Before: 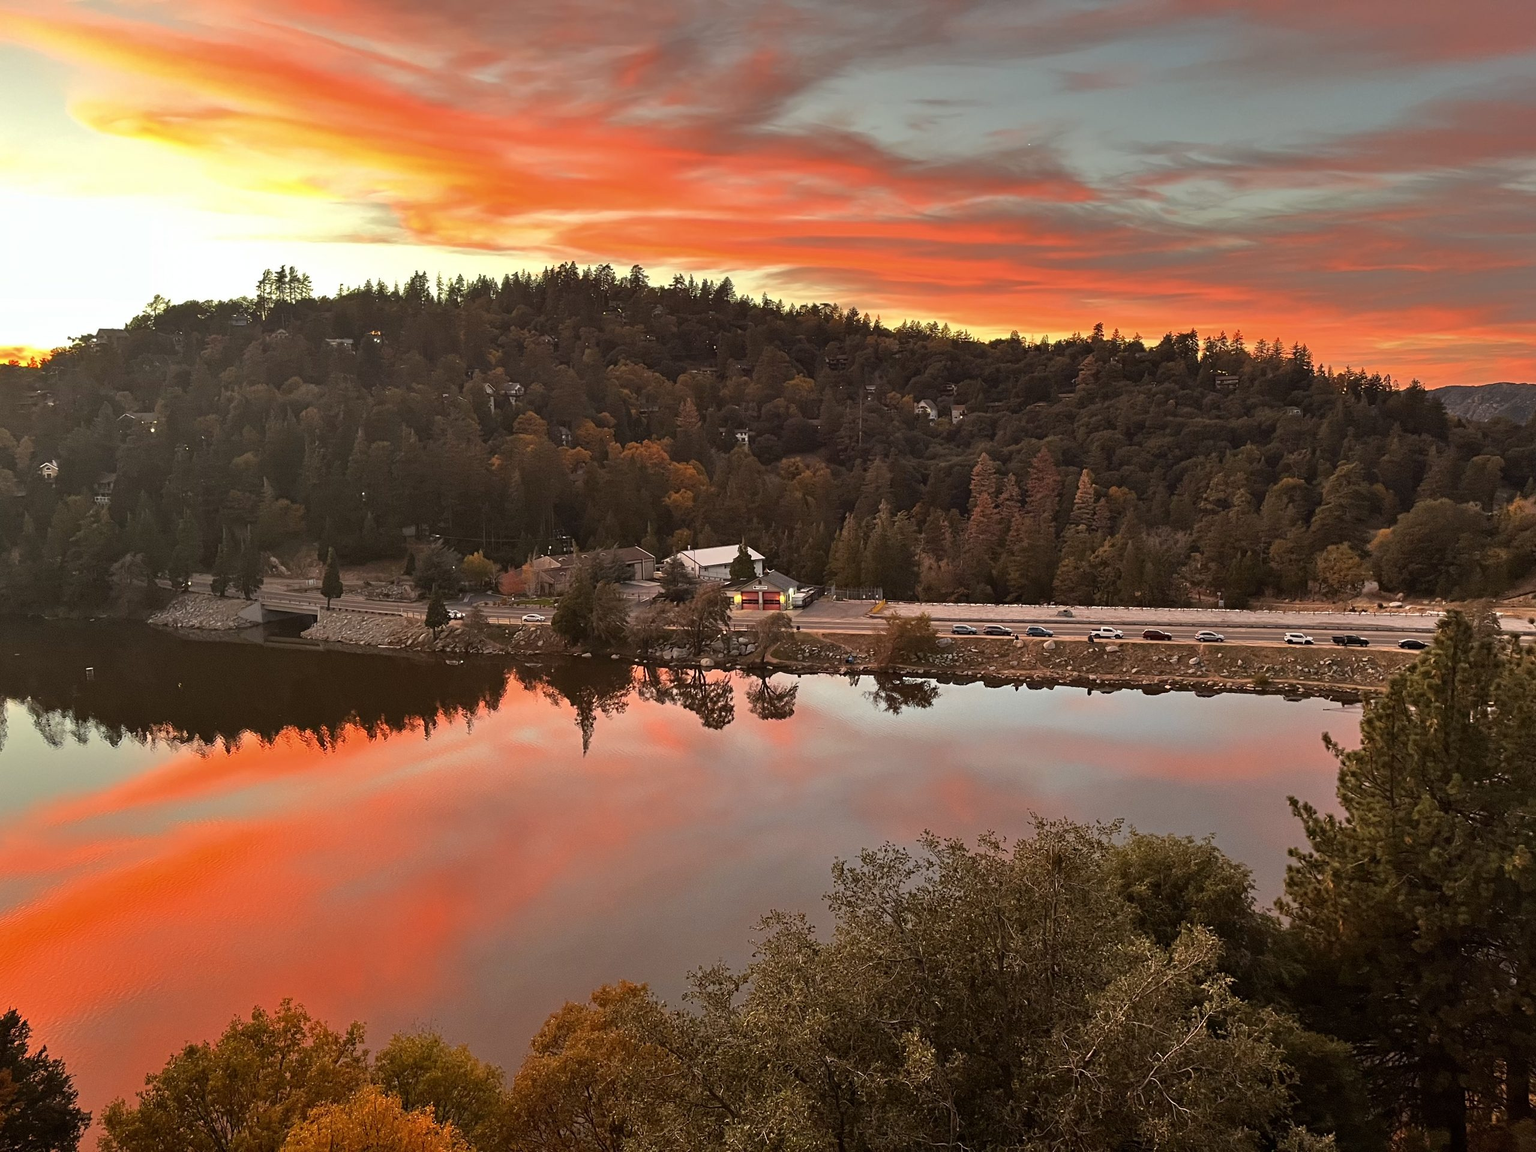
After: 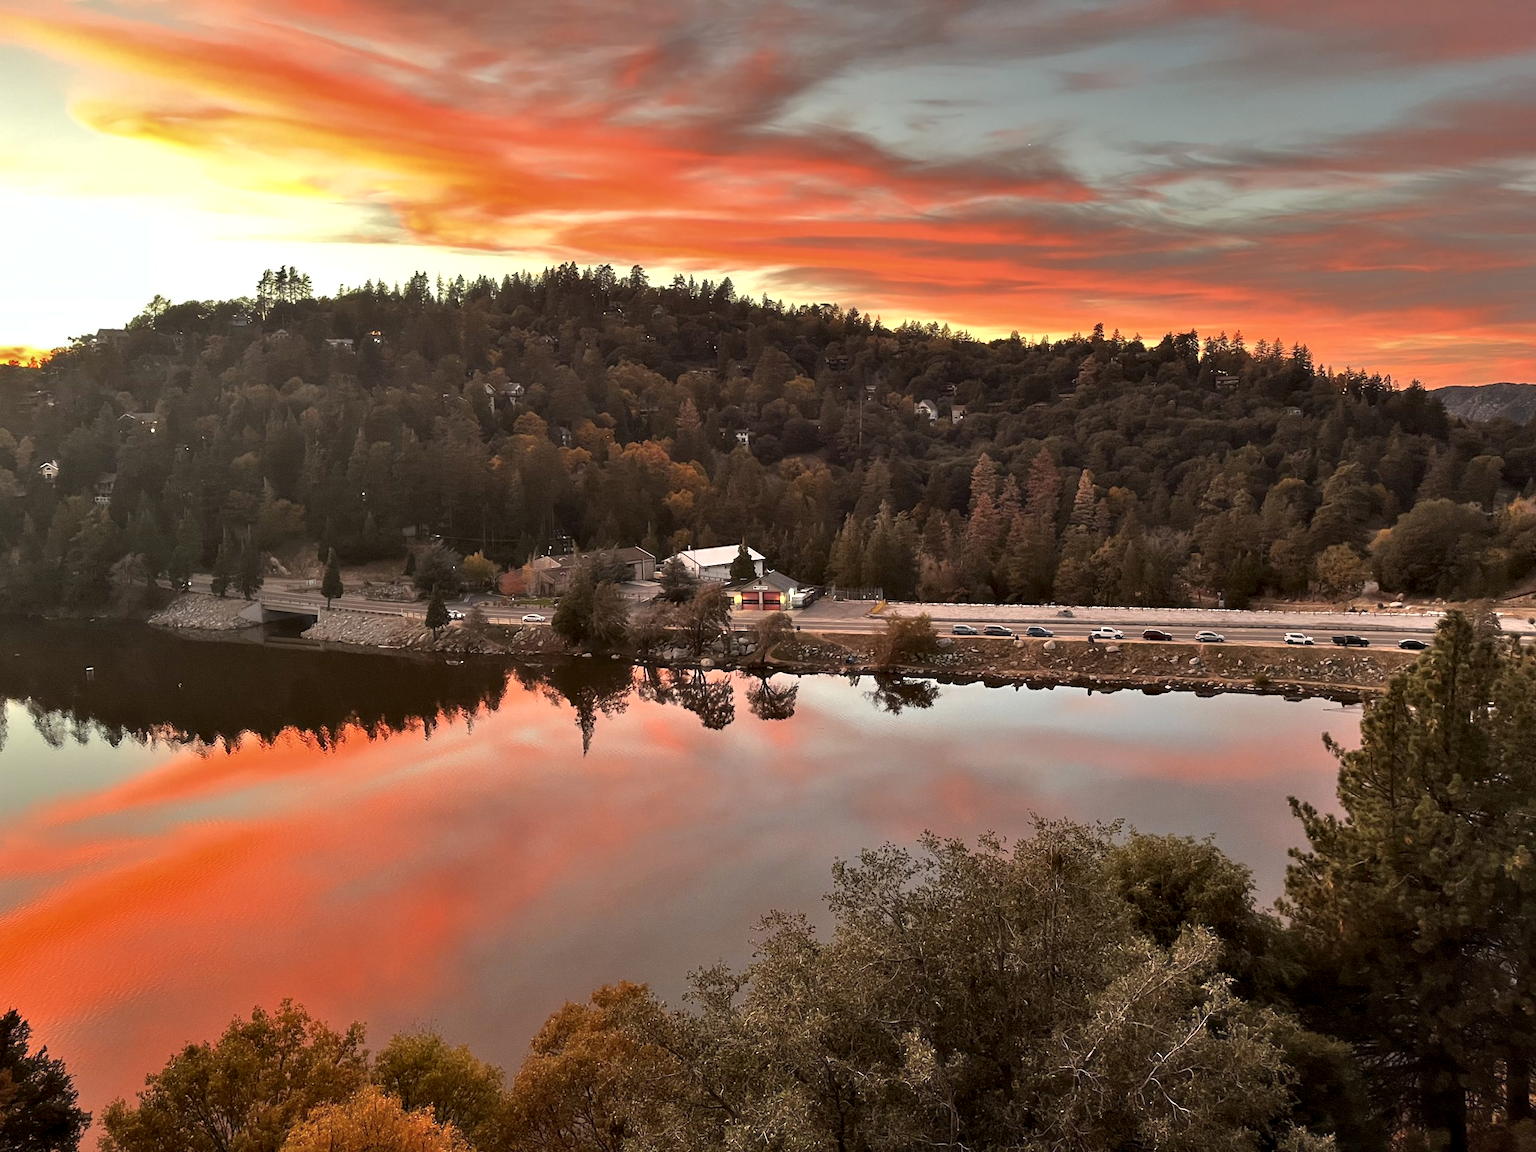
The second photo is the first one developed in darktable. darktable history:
haze removal: strength -0.05
contrast equalizer: y [[0.536, 0.565, 0.581, 0.516, 0.52, 0.491], [0.5 ×6], [0.5 ×6], [0 ×6], [0 ×6]]
